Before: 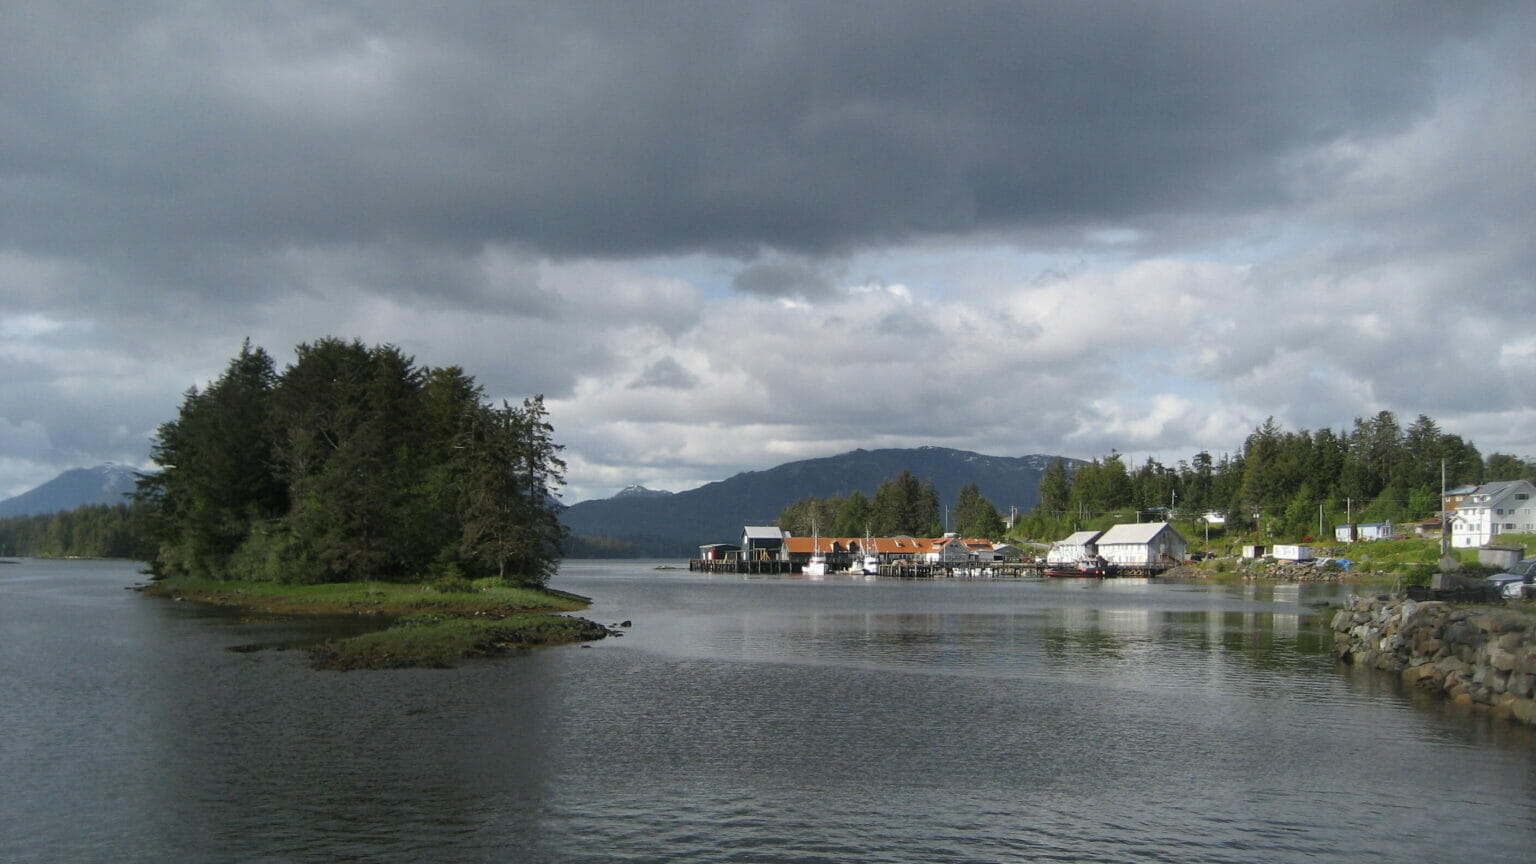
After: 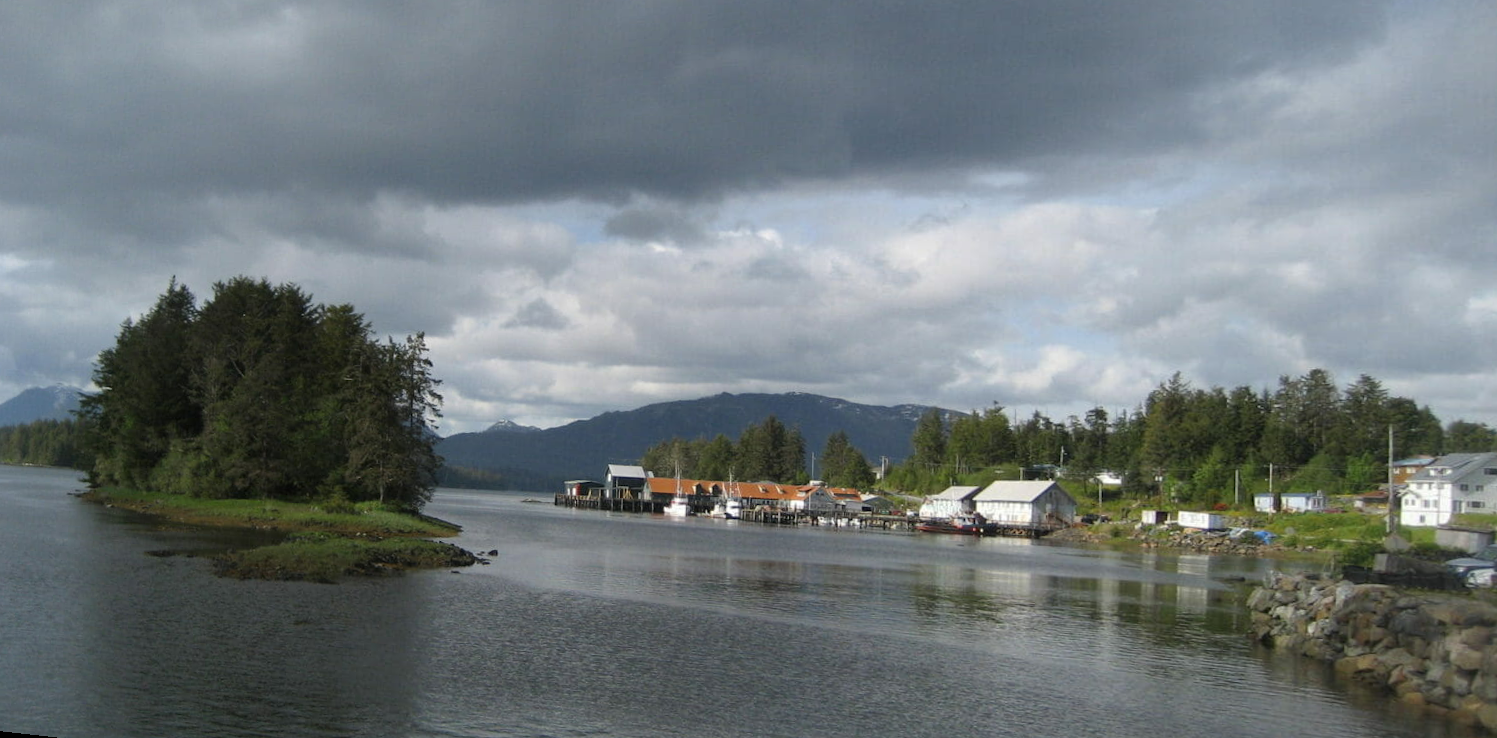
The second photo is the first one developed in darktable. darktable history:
rotate and perspective: rotation 1.69°, lens shift (vertical) -0.023, lens shift (horizontal) -0.291, crop left 0.025, crop right 0.988, crop top 0.092, crop bottom 0.842
crop: top 0.05%, bottom 0.098%
